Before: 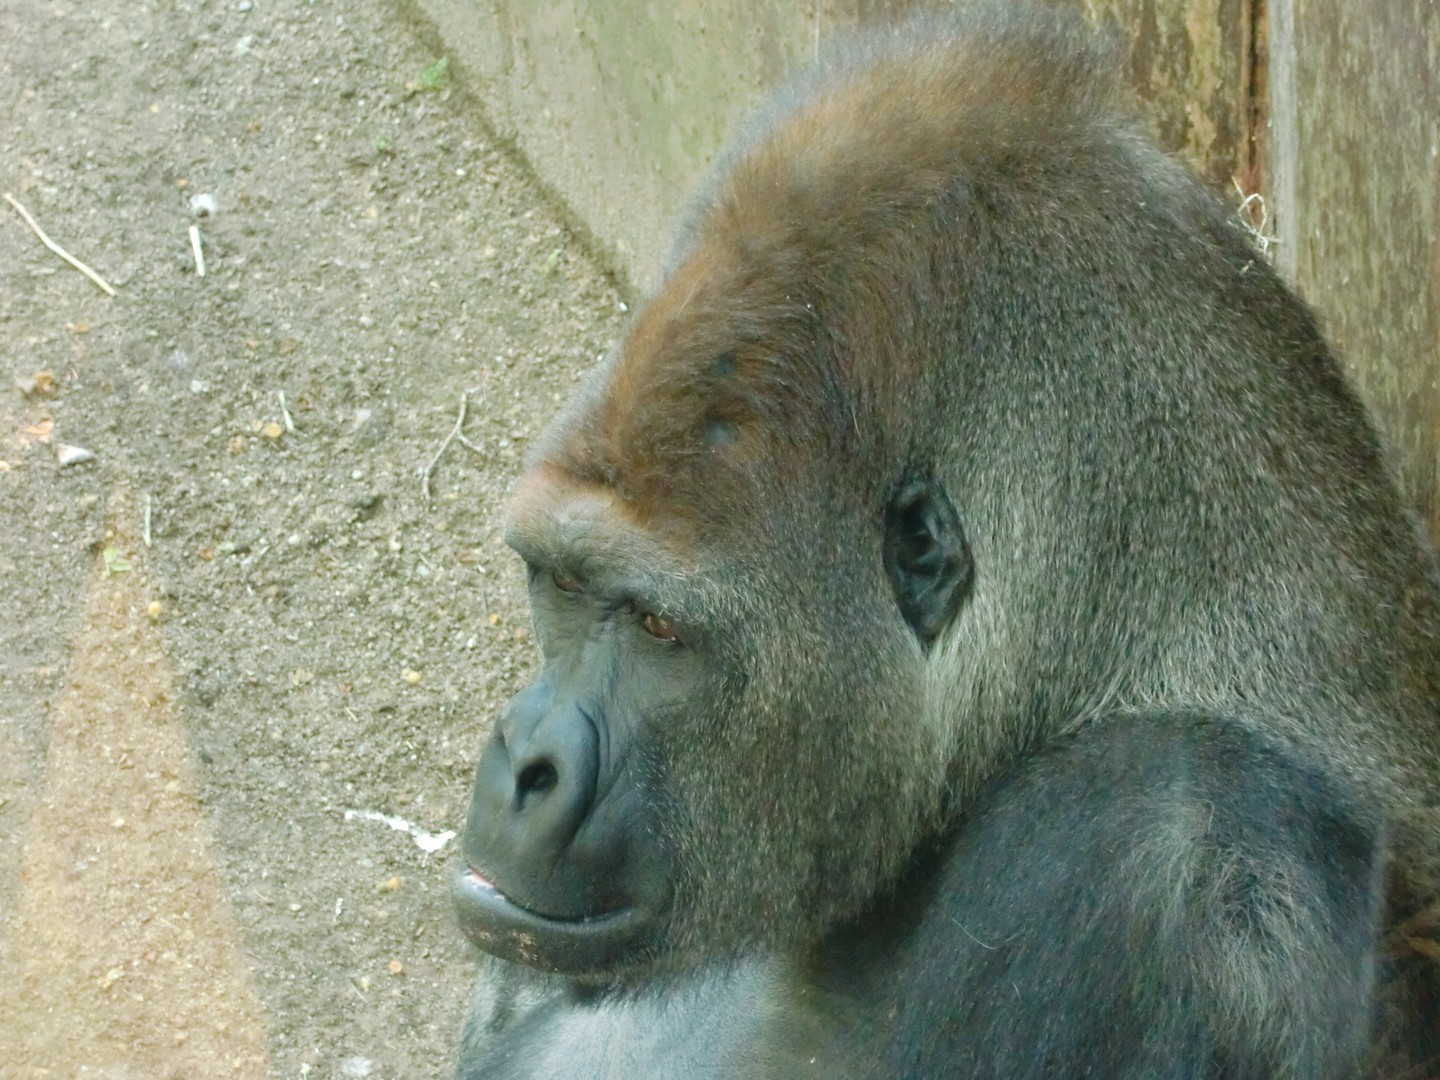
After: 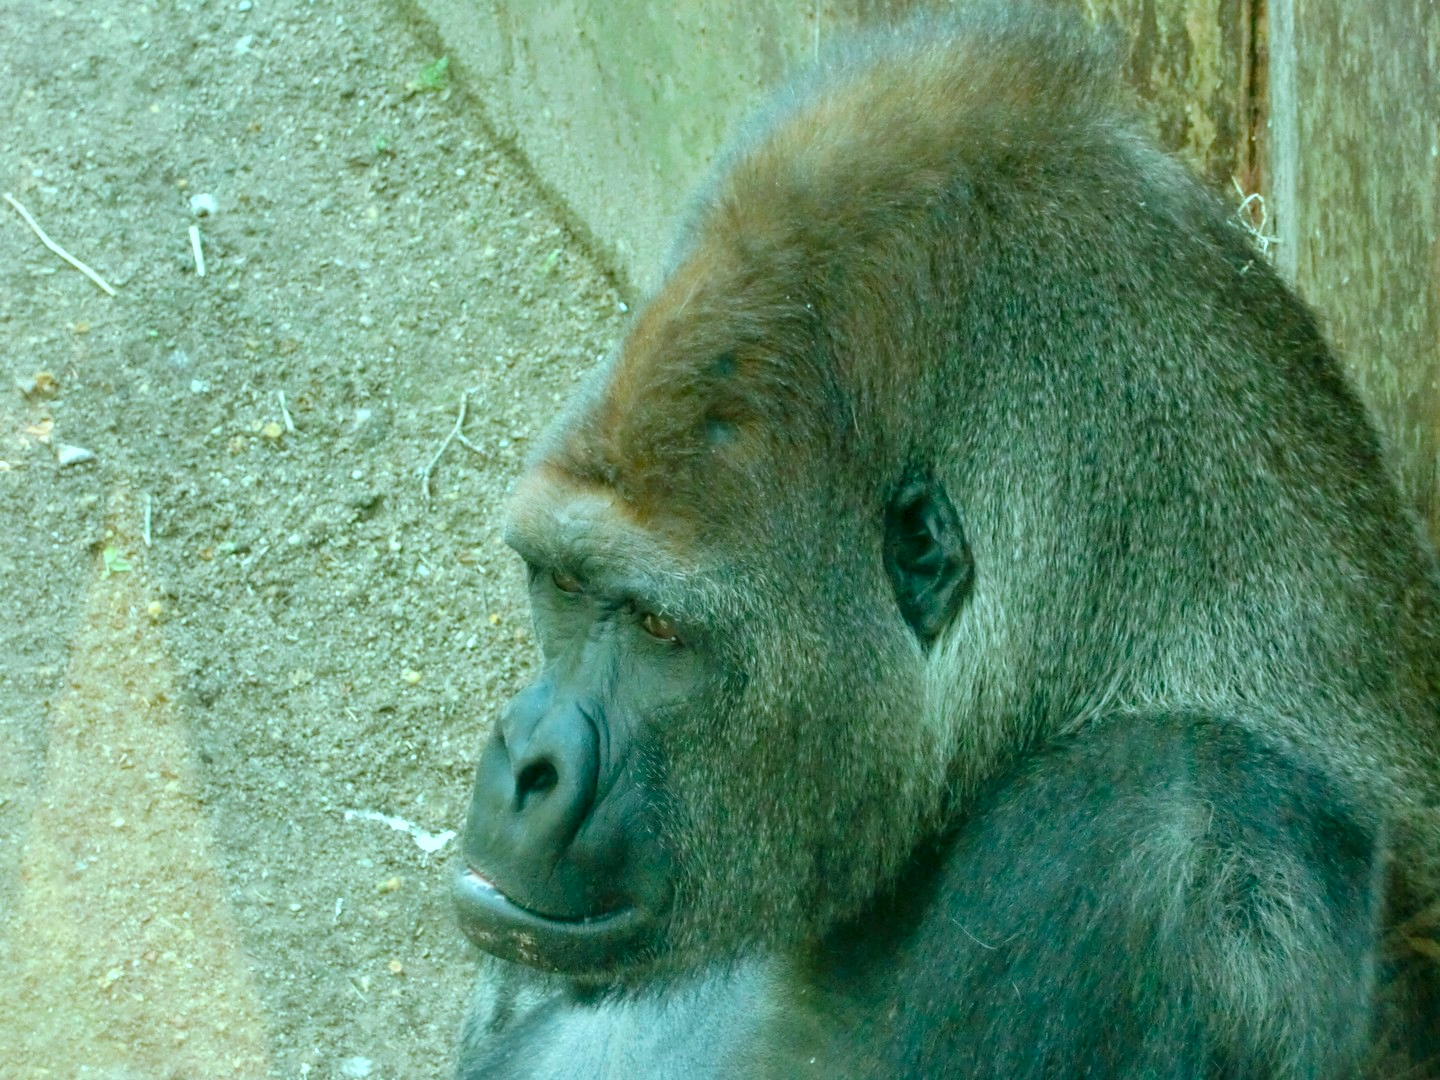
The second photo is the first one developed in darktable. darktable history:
local contrast: on, module defaults
color balance rgb: shadows lift › chroma 11.71%, shadows lift › hue 133.46°, highlights gain › chroma 4%, highlights gain › hue 200.2°, perceptual saturation grading › global saturation 18.05%
